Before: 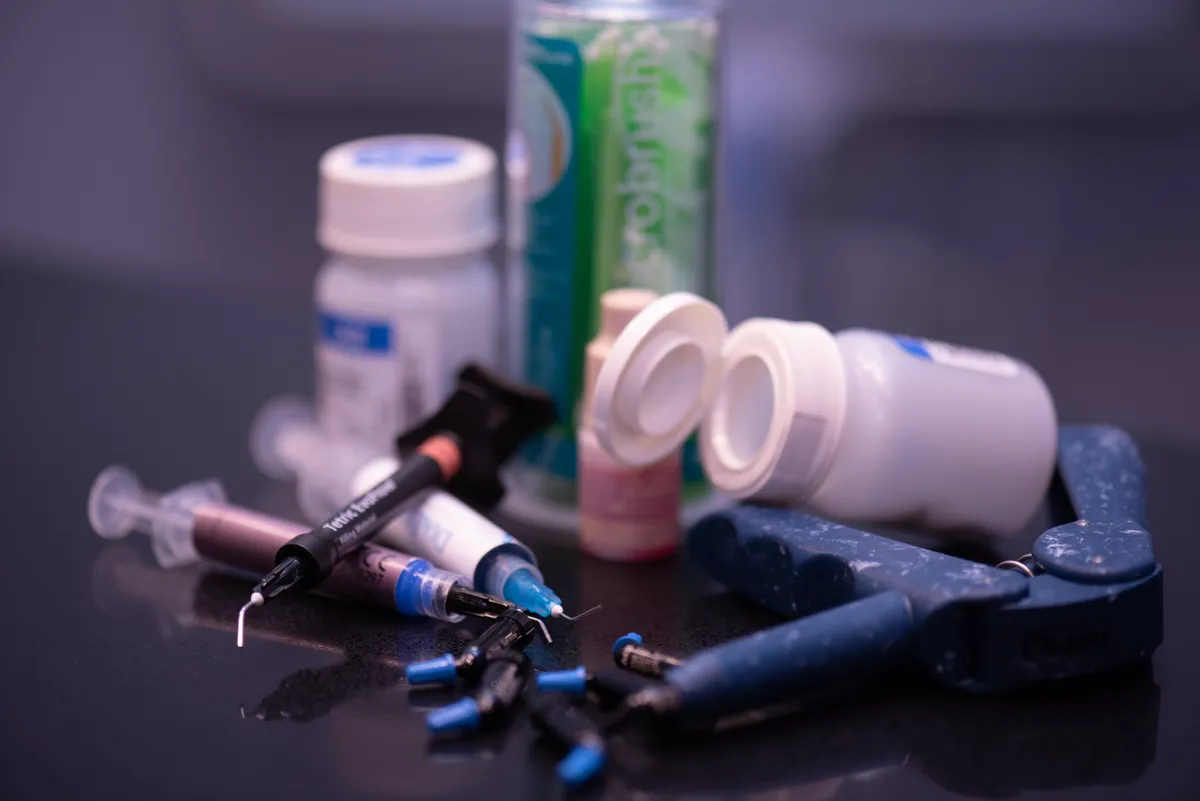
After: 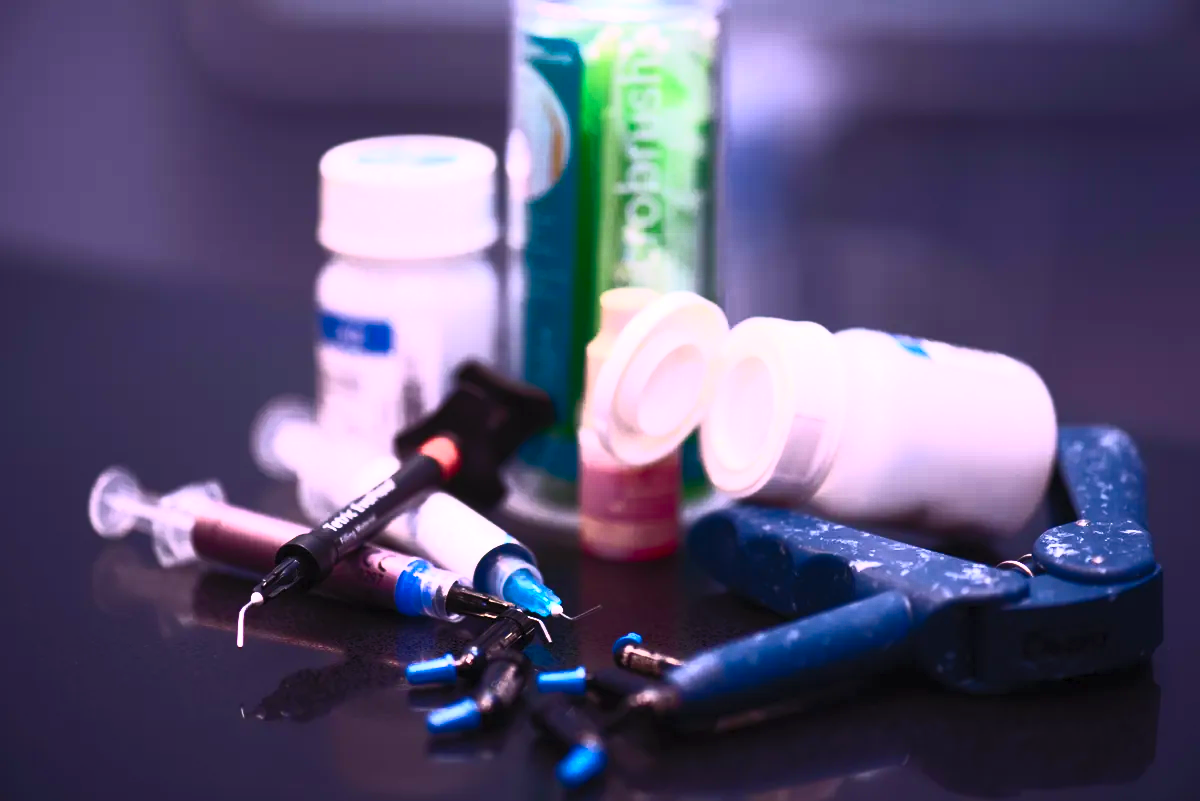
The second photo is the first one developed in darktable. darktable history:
contrast brightness saturation: contrast 0.842, brightness 0.58, saturation 0.586
